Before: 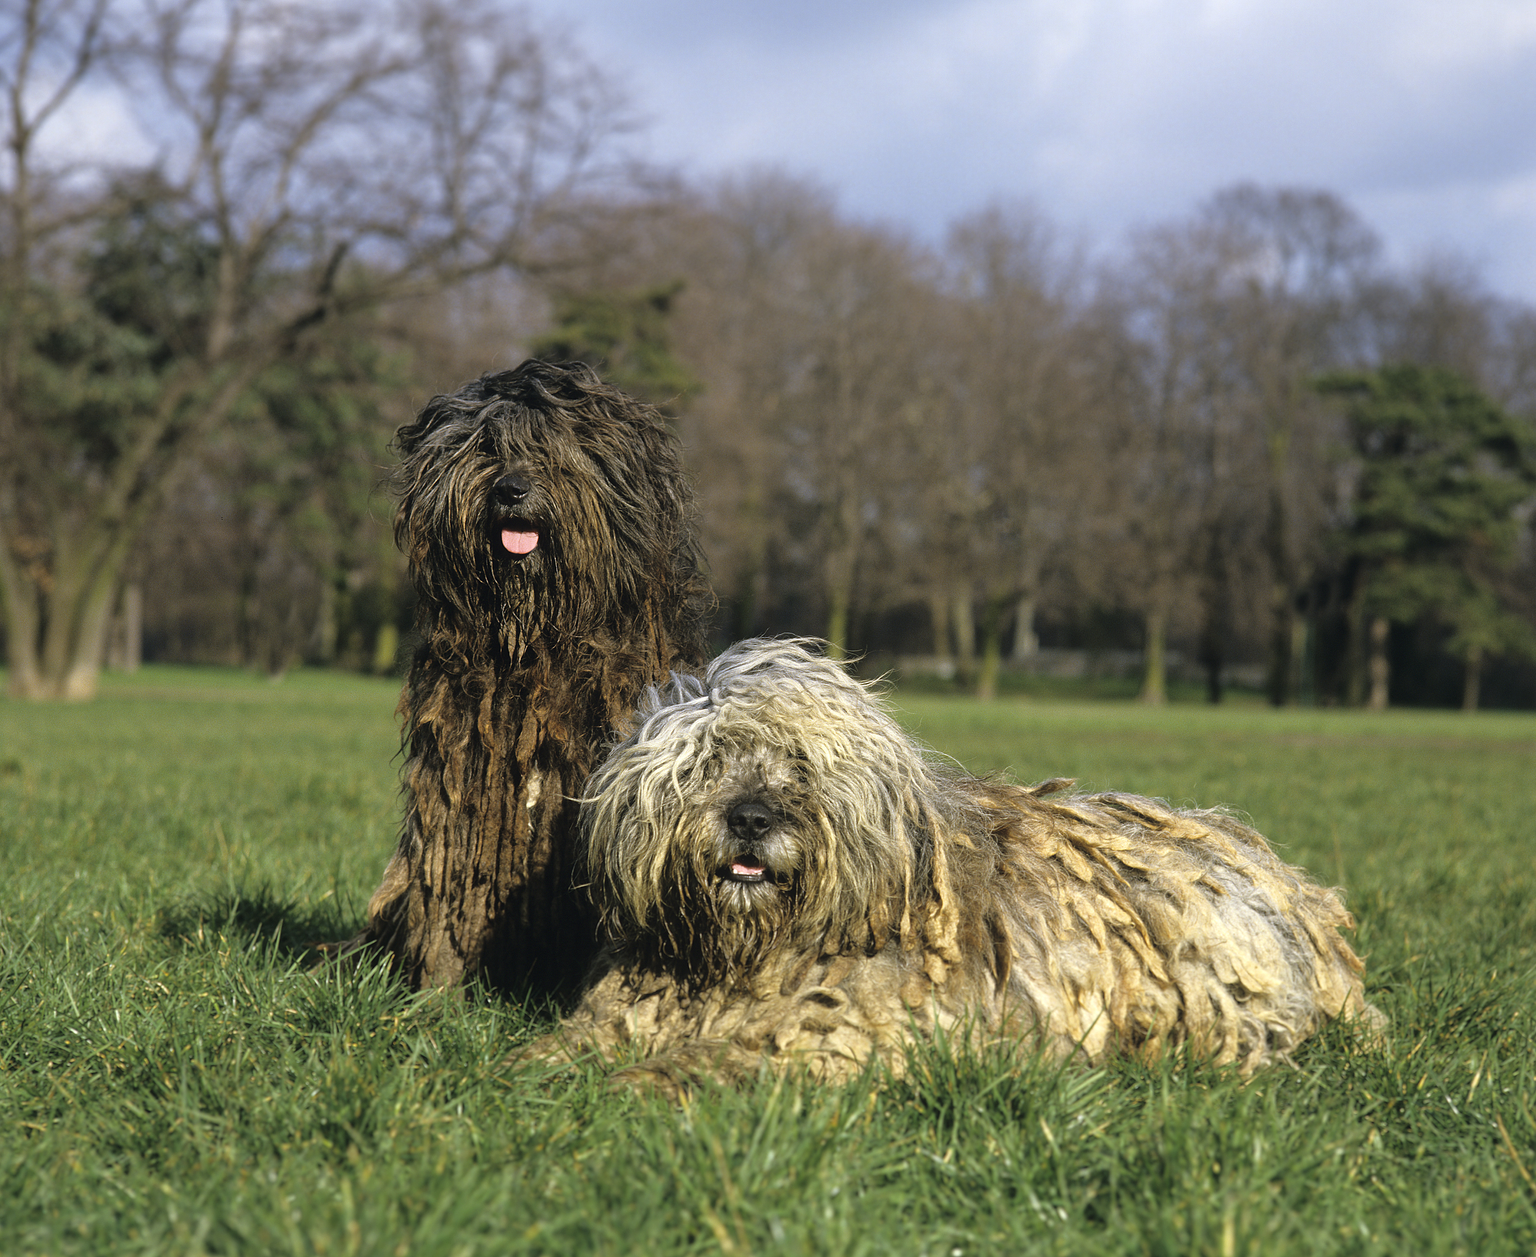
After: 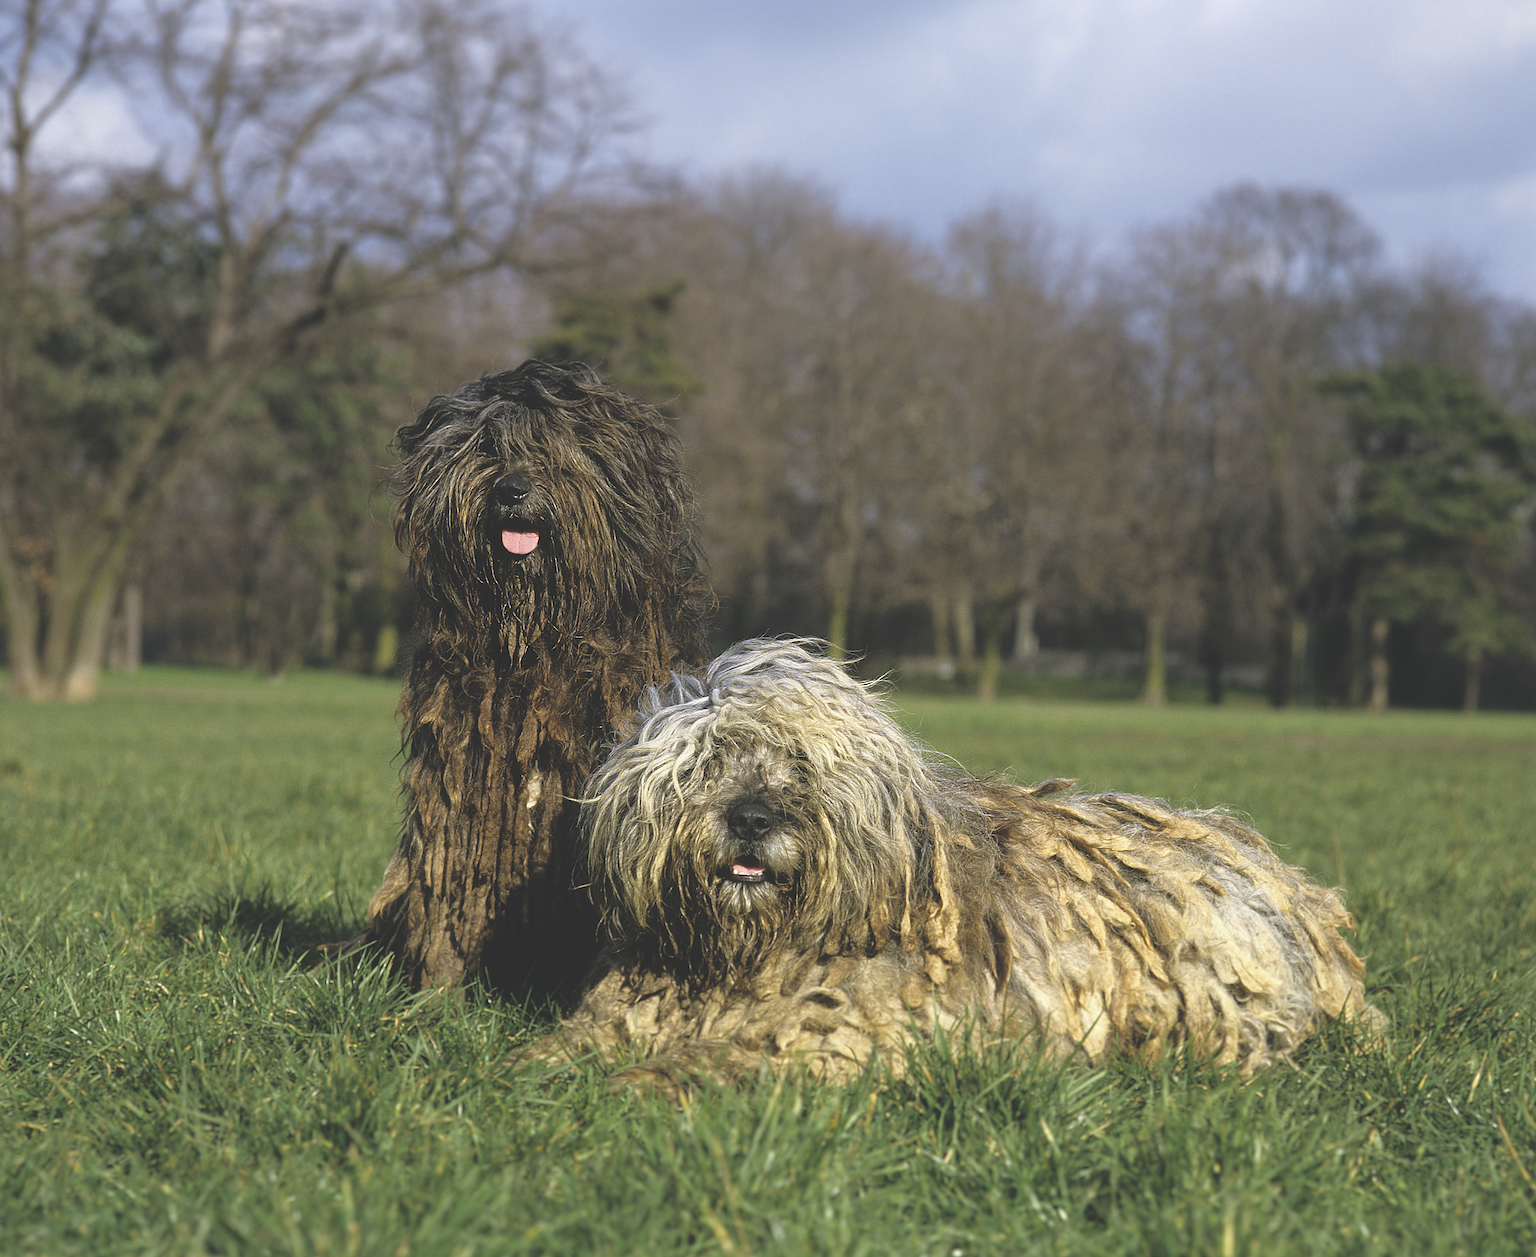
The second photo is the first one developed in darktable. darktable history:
sharpen: on, module defaults
exposure: black level correction -0.025, exposure -0.119 EV, compensate highlight preservation false
